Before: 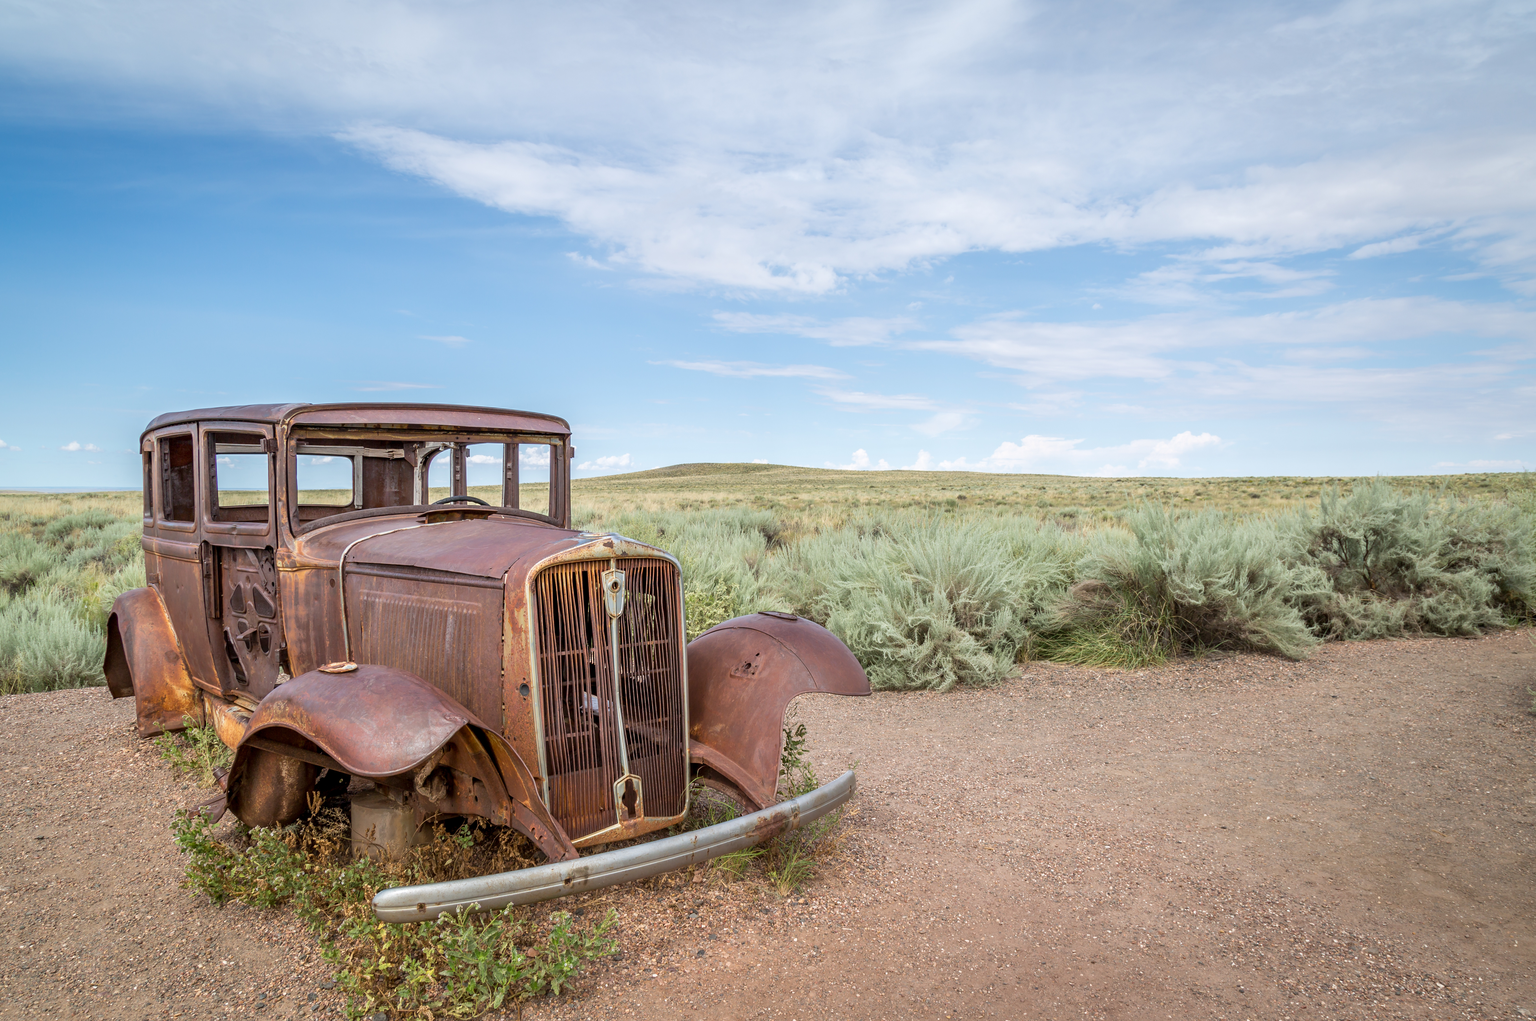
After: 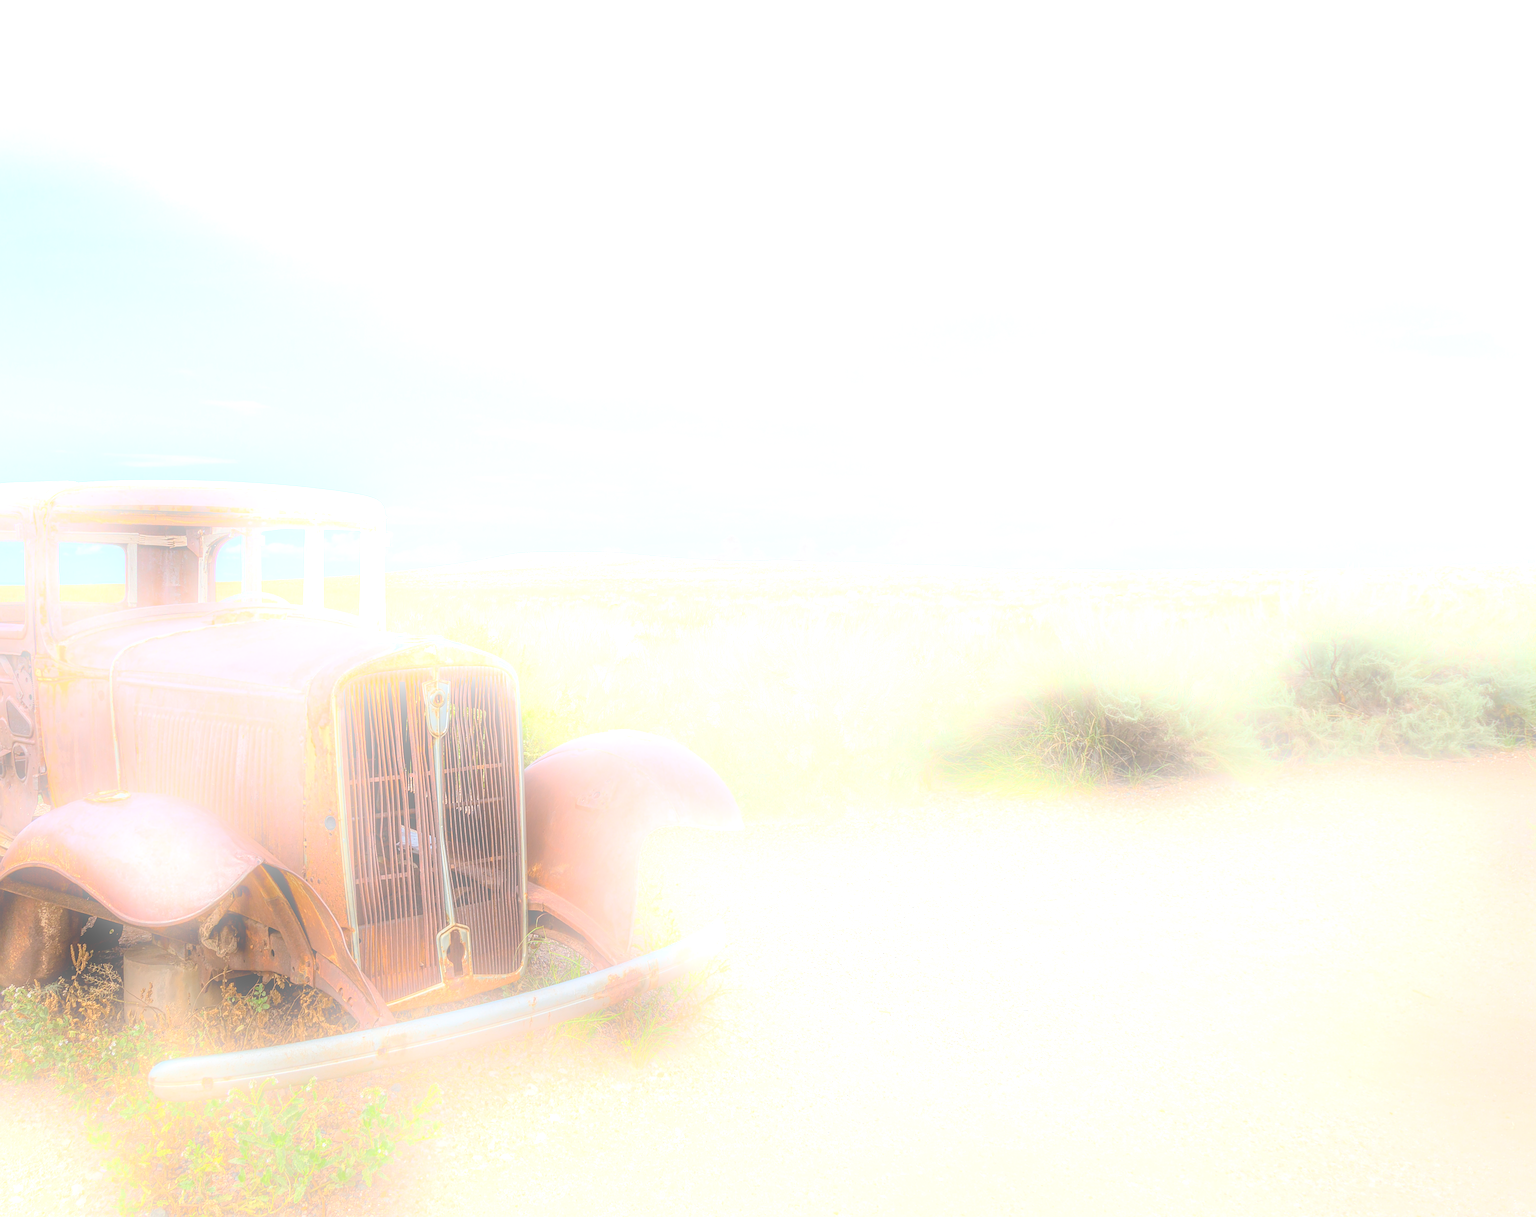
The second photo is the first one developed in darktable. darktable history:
sharpen: on, module defaults
bloom: size 25%, threshold 5%, strength 90%
crop: left 16.145%
local contrast: on, module defaults
